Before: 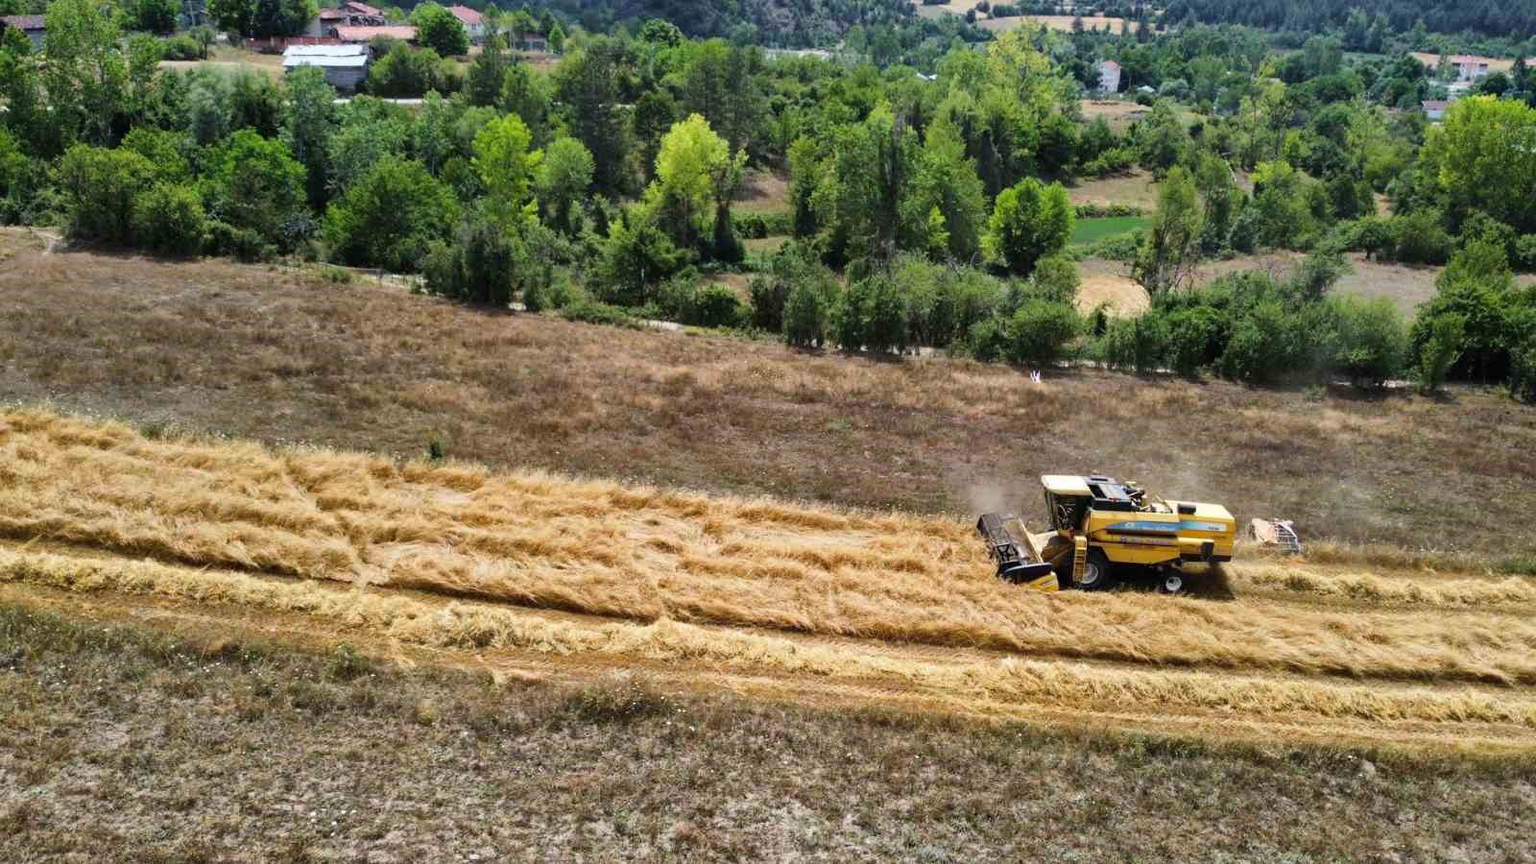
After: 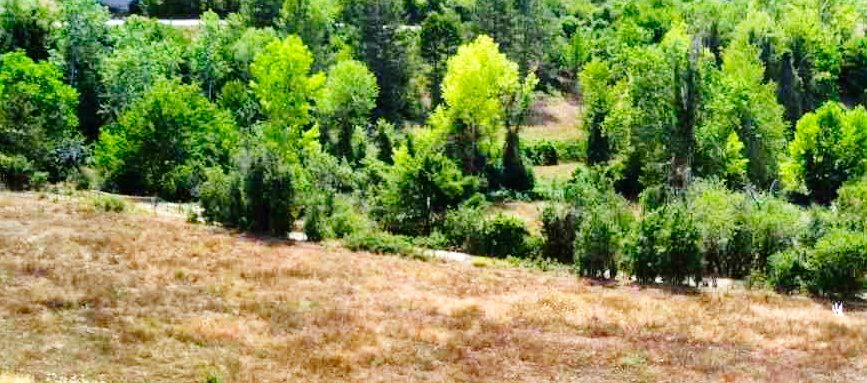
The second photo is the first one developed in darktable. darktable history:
base curve: curves: ch0 [(0, 0) (0.008, 0.007) (0.022, 0.029) (0.048, 0.089) (0.092, 0.197) (0.191, 0.399) (0.275, 0.534) (0.357, 0.65) (0.477, 0.78) (0.542, 0.833) (0.799, 0.973) (1, 1)], preserve colors none
tone equalizer: -8 EV -0.455 EV, -7 EV -0.41 EV, -6 EV -0.315 EV, -5 EV -0.258 EV, -3 EV 0.244 EV, -2 EV 0.363 EV, -1 EV 0.401 EV, +0 EV 0.438 EV
crop: left 15.063%, top 9.248%, right 30.734%, bottom 48.093%
color correction: highlights b* 0.035, saturation 1.35
